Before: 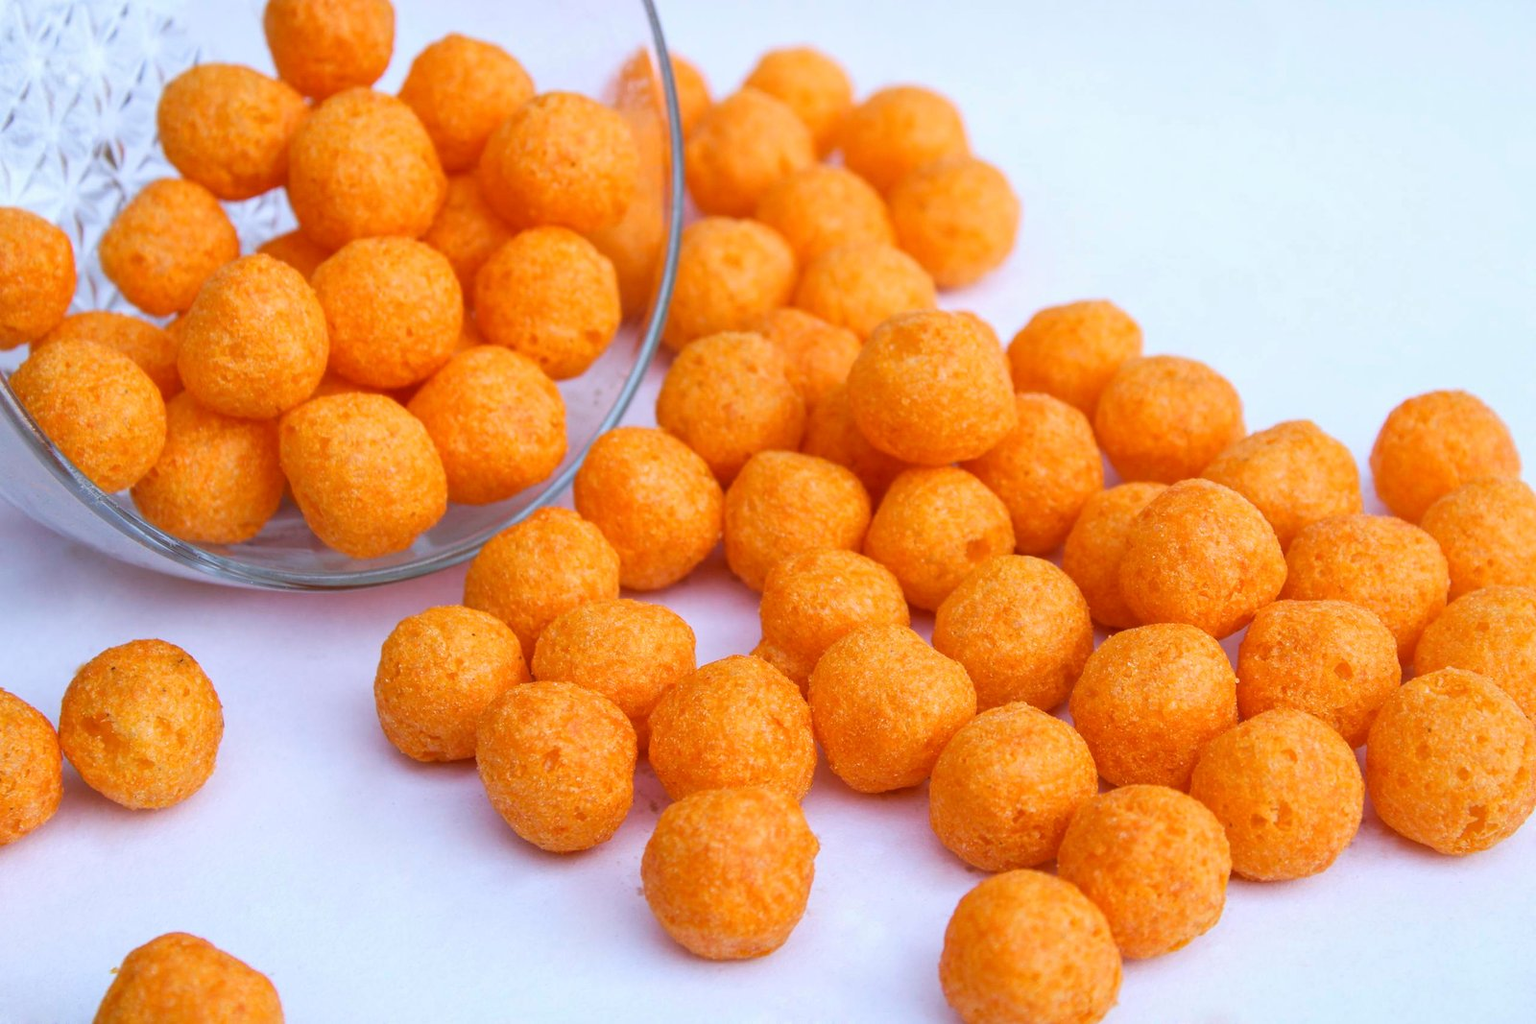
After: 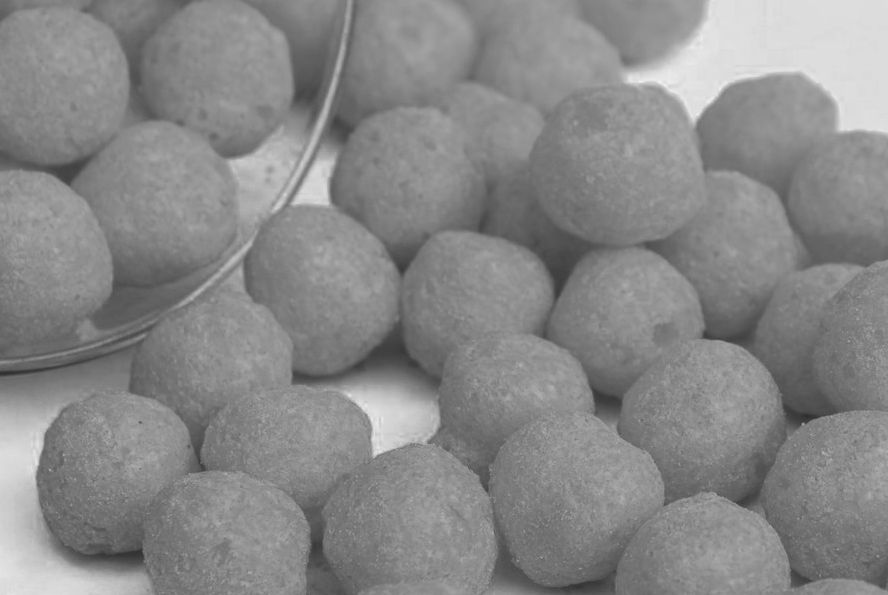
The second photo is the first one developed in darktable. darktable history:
crop and rotate: left 22.086%, top 22.463%, right 22.404%, bottom 21.74%
exposure: exposure -0.491 EV, compensate highlight preservation false
color zones: curves: ch0 [(0, 0.613) (0.01, 0.613) (0.245, 0.448) (0.498, 0.529) (0.642, 0.665) (0.879, 0.777) (0.99, 0.613)]; ch1 [(0, 0) (0.143, 0) (0.286, 0) (0.429, 0) (0.571, 0) (0.714, 0) (0.857, 0)]
